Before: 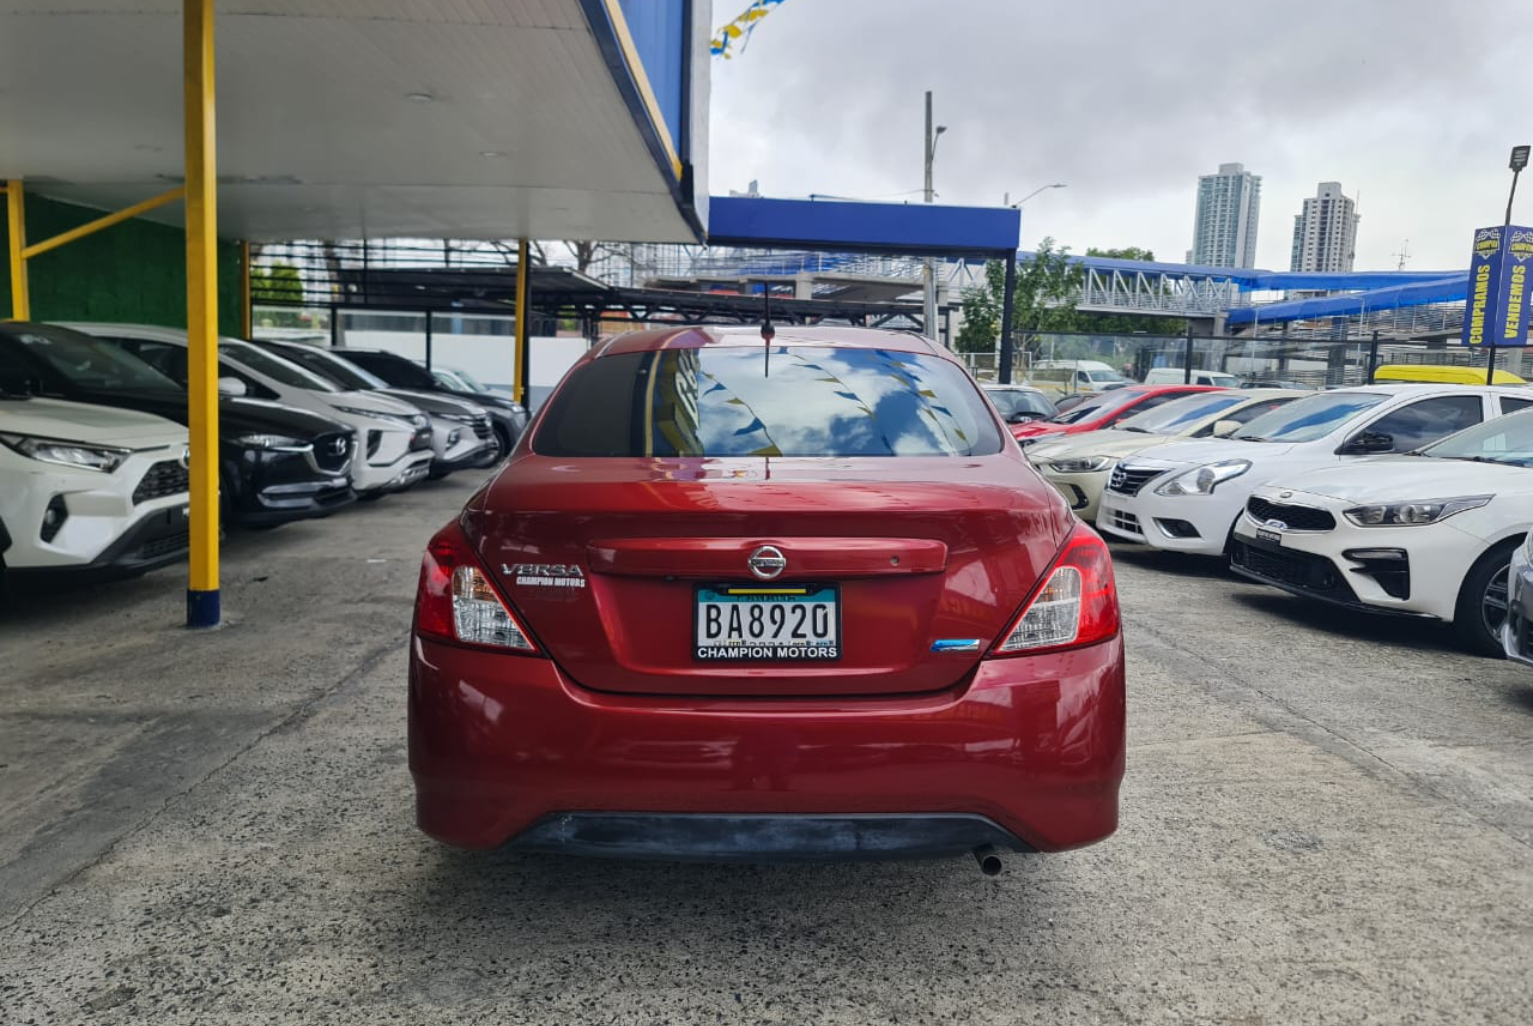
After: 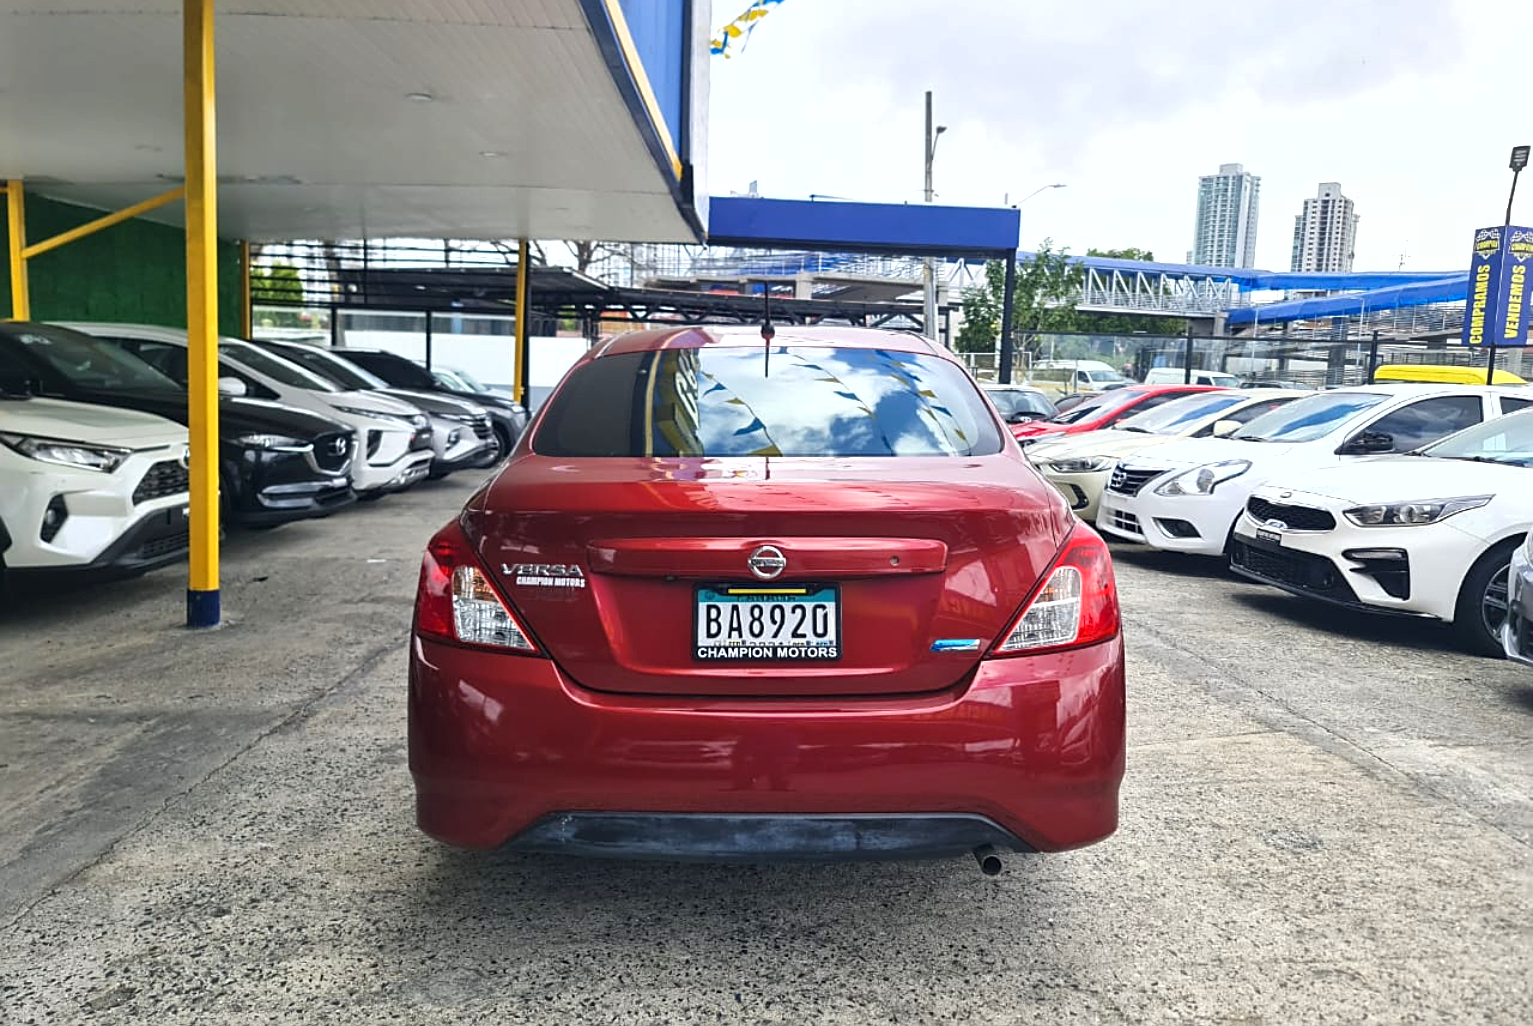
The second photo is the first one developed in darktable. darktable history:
sharpen: on, module defaults
shadows and highlights: shadows 20.51, highlights -20.41, soften with gaussian
exposure: black level correction 0, exposure 0.696 EV, compensate exposure bias true, compensate highlight preservation false
